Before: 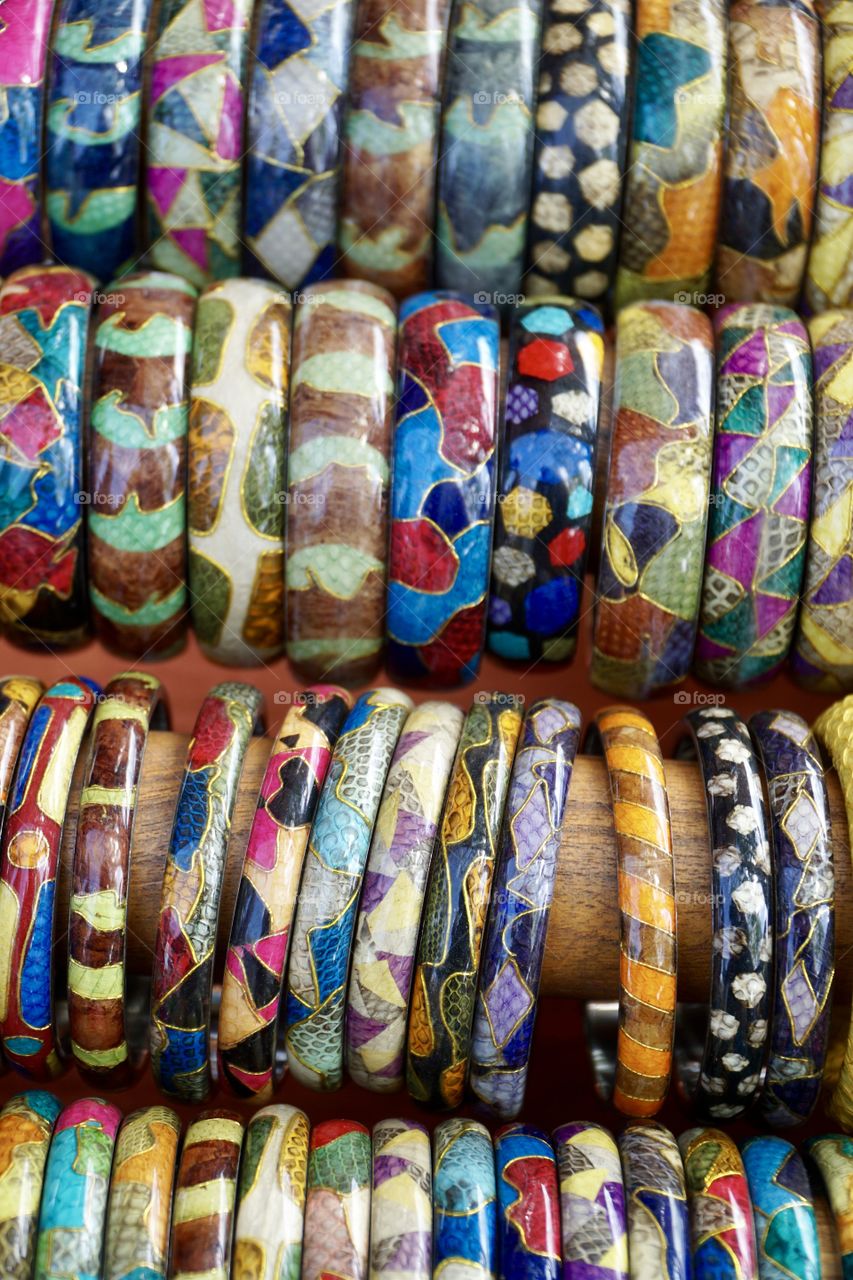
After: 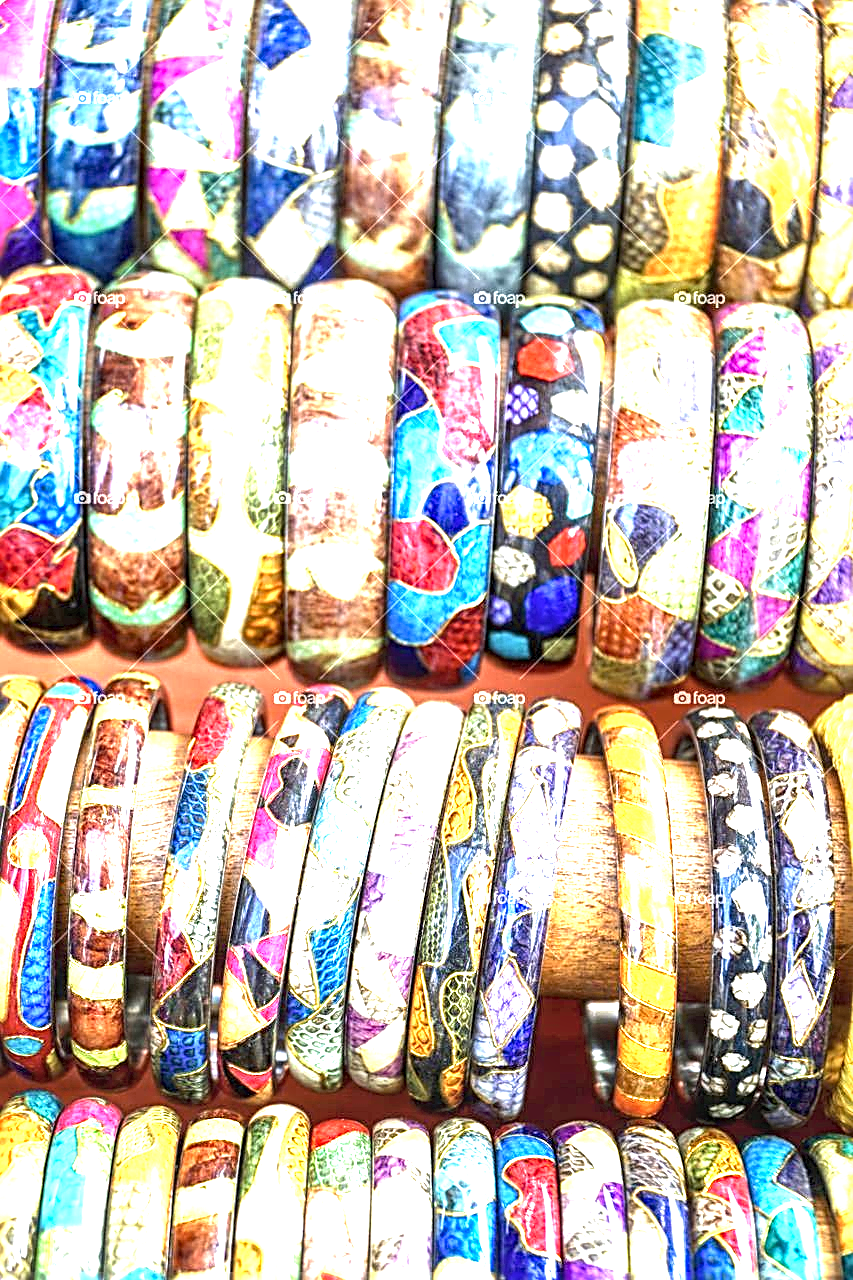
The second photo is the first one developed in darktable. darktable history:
sharpen: radius 2.834, amount 0.726
exposure: black level correction 0, exposure 2.359 EV, compensate highlight preservation false
local contrast: detail 150%
